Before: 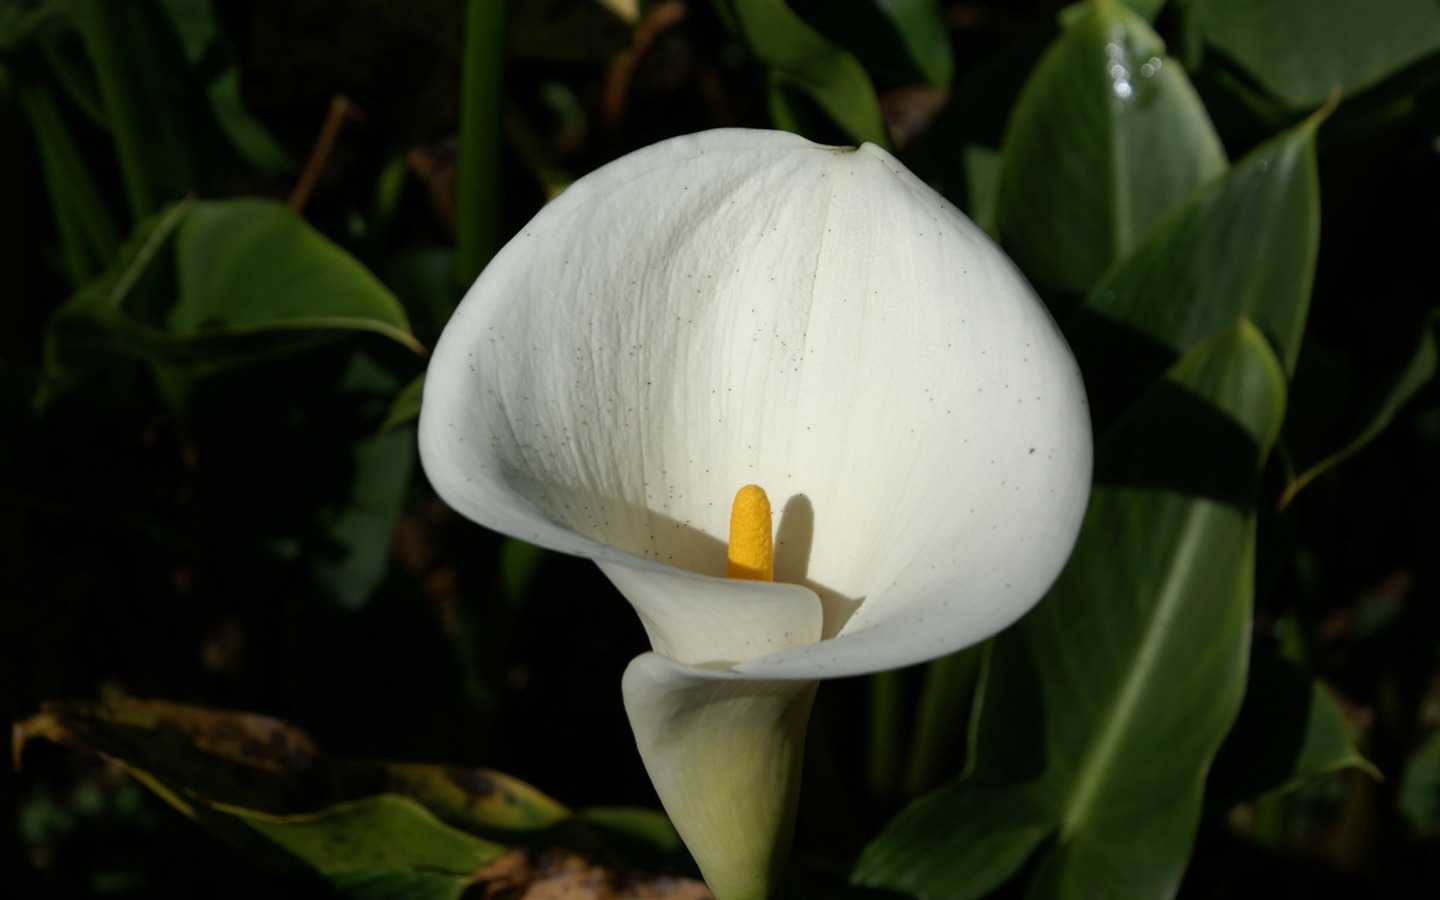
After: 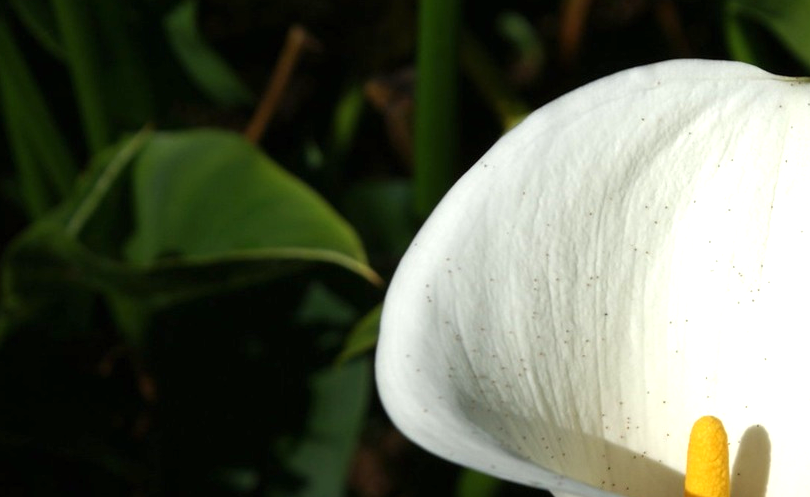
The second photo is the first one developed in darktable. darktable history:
crop and rotate: left 3.049%, top 7.676%, right 40.664%, bottom 37.065%
exposure: black level correction 0, exposure 0.699 EV, compensate highlight preservation false
